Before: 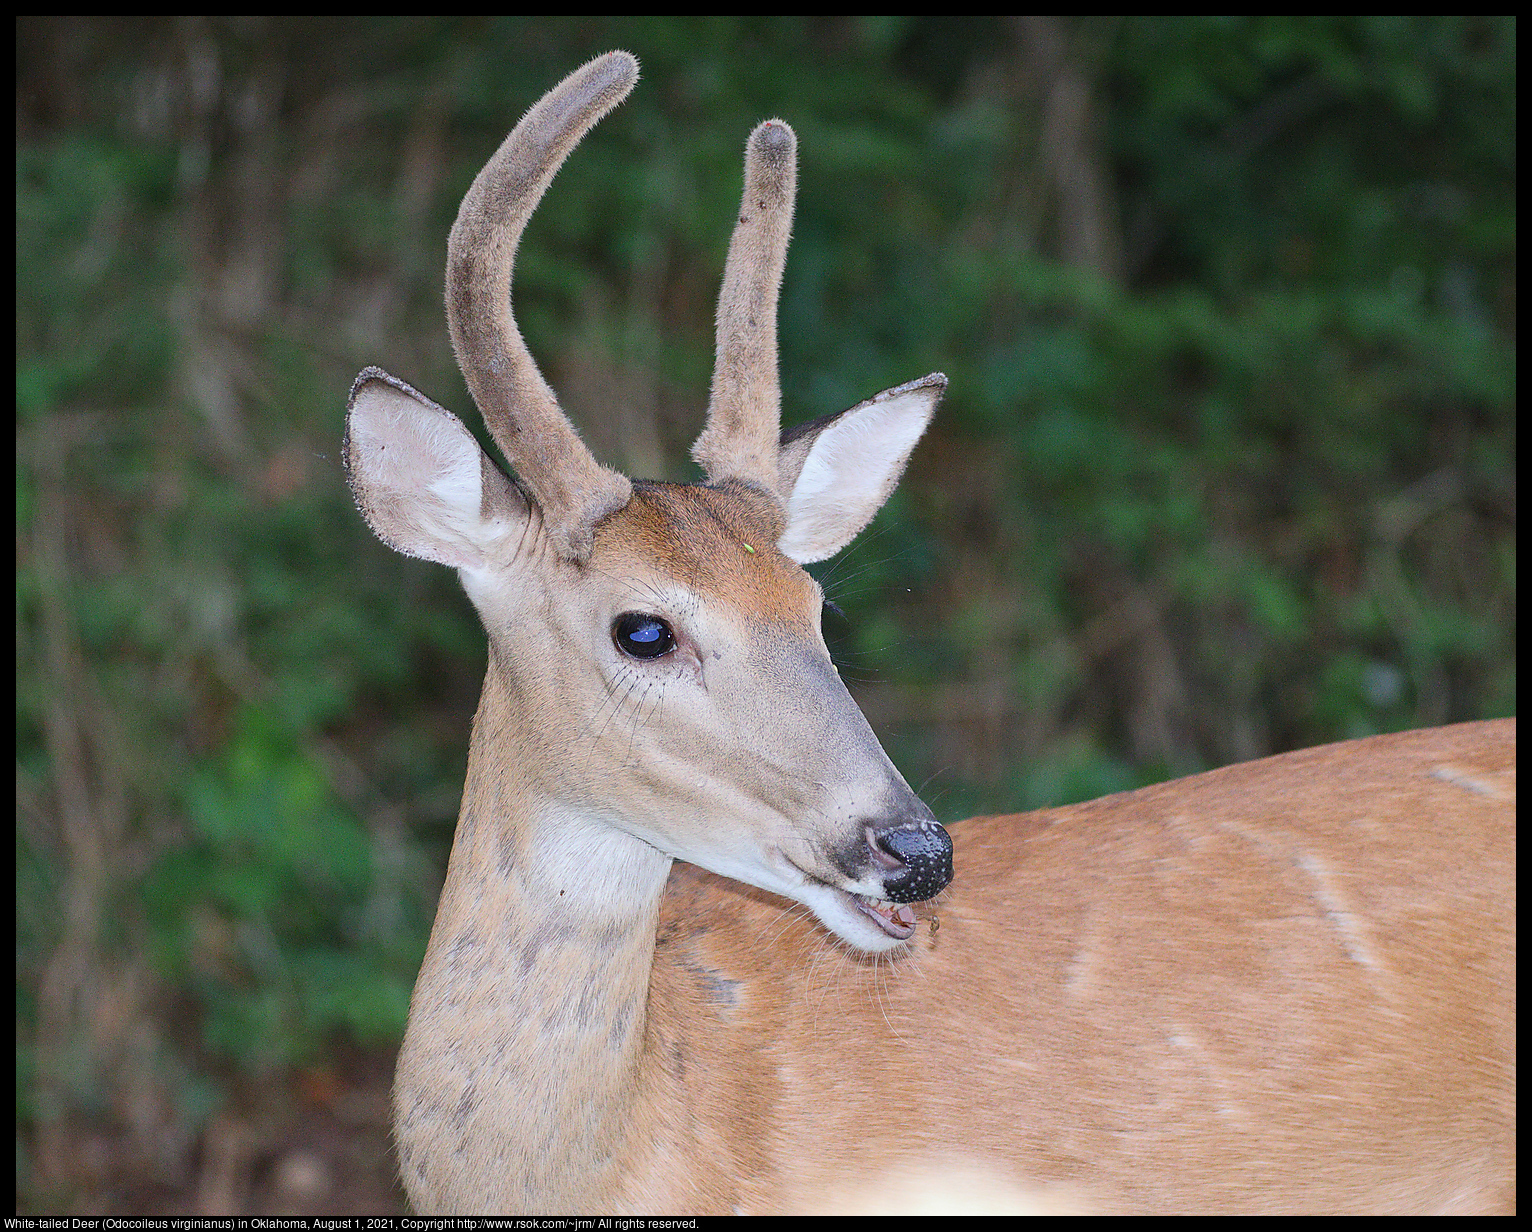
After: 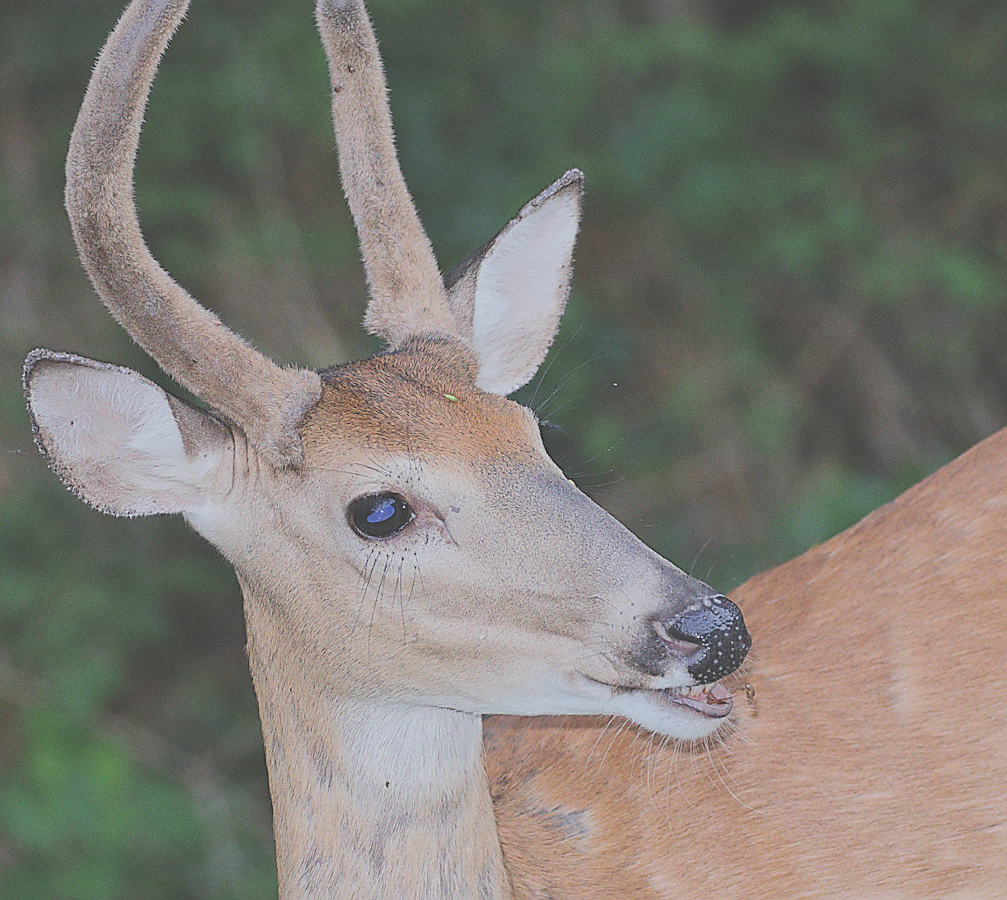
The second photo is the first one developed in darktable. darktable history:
exposure: black level correction -0.06, exposure -0.049 EV, compensate highlight preservation false
filmic rgb: black relative exposure -7.72 EV, white relative exposure 4.39 EV, hardness 3.75, latitude 38.2%, contrast 0.98, highlights saturation mix 9.09%, shadows ↔ highlights balance 4.47%
sharpen: on, module defaults
crop and rotate: angle 19.19°, left 6.816%, right 4.223%, bottom 1.129%
